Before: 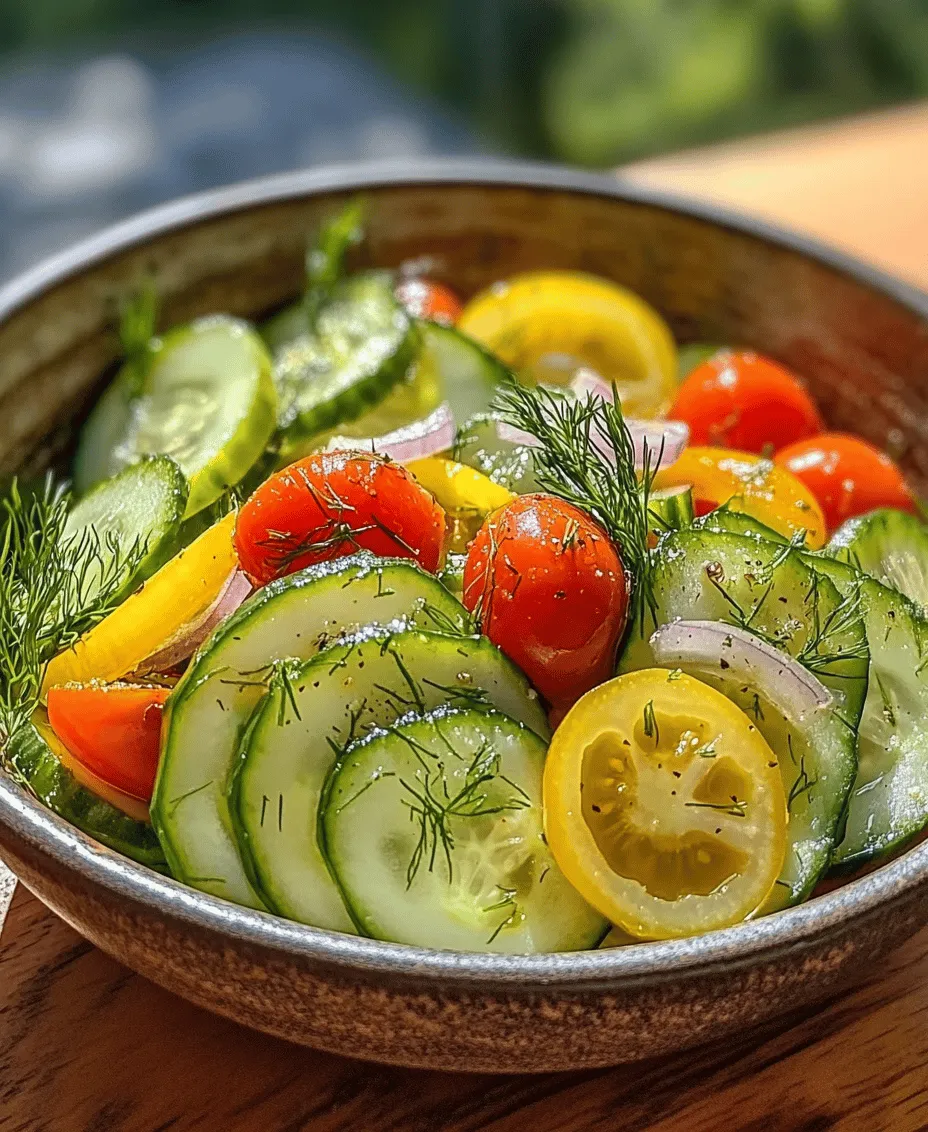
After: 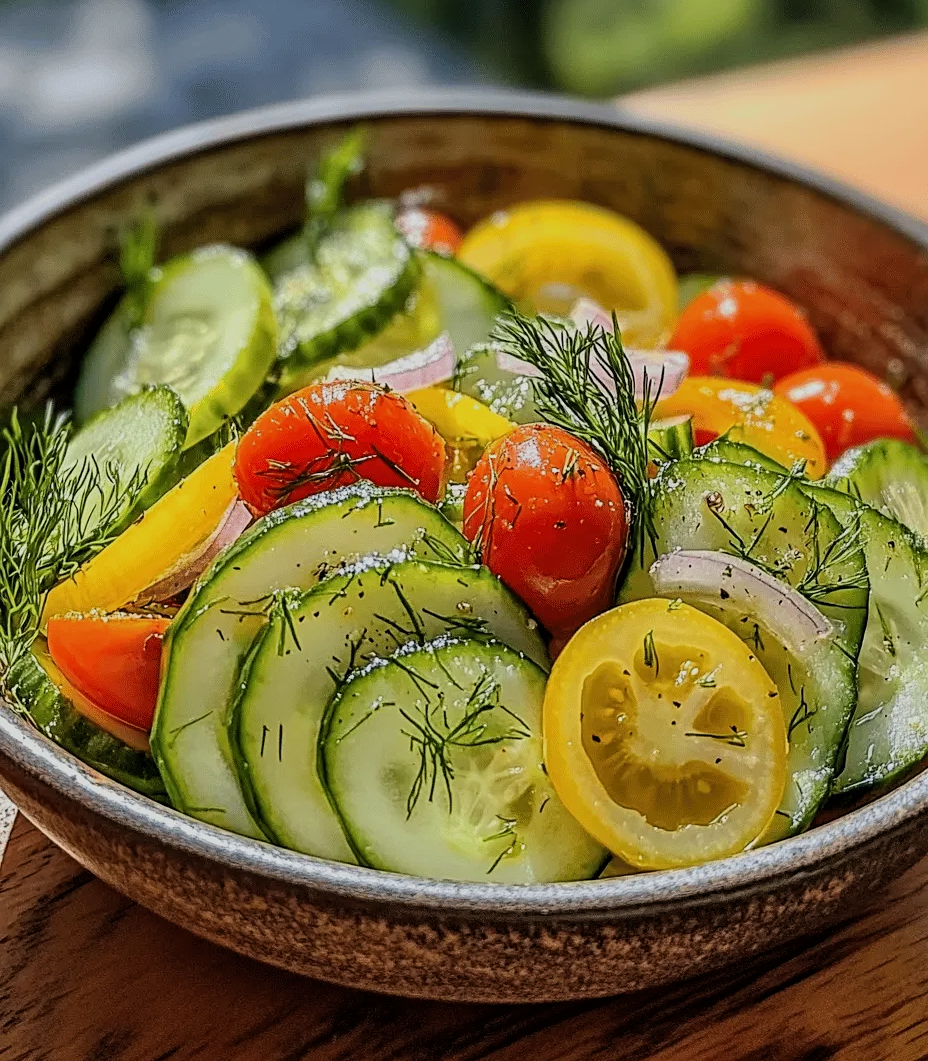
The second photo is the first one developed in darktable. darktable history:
crop and rotate: top 6.244%
filmic rgb: black relative exposure -7.65 EV, white relative exposure 4.56 EV, threshold 2.97 EV, hardness 3.61, contrast 1.058, color science v6 (2022), enable highlight reconstruction true
contrast equalizer: y [[0.502, 0.505, 0.512, 0.529, 0.564, 0.588], [0.5 ×6], [0.502, 0.505, 0.512, 0.529, 0.564, 0.588], [0, 0.001, 0.001, 0.004, 0.008, 0.011], [0, 0.001, 0.001, 0.004, 0.008, 0.011]]
